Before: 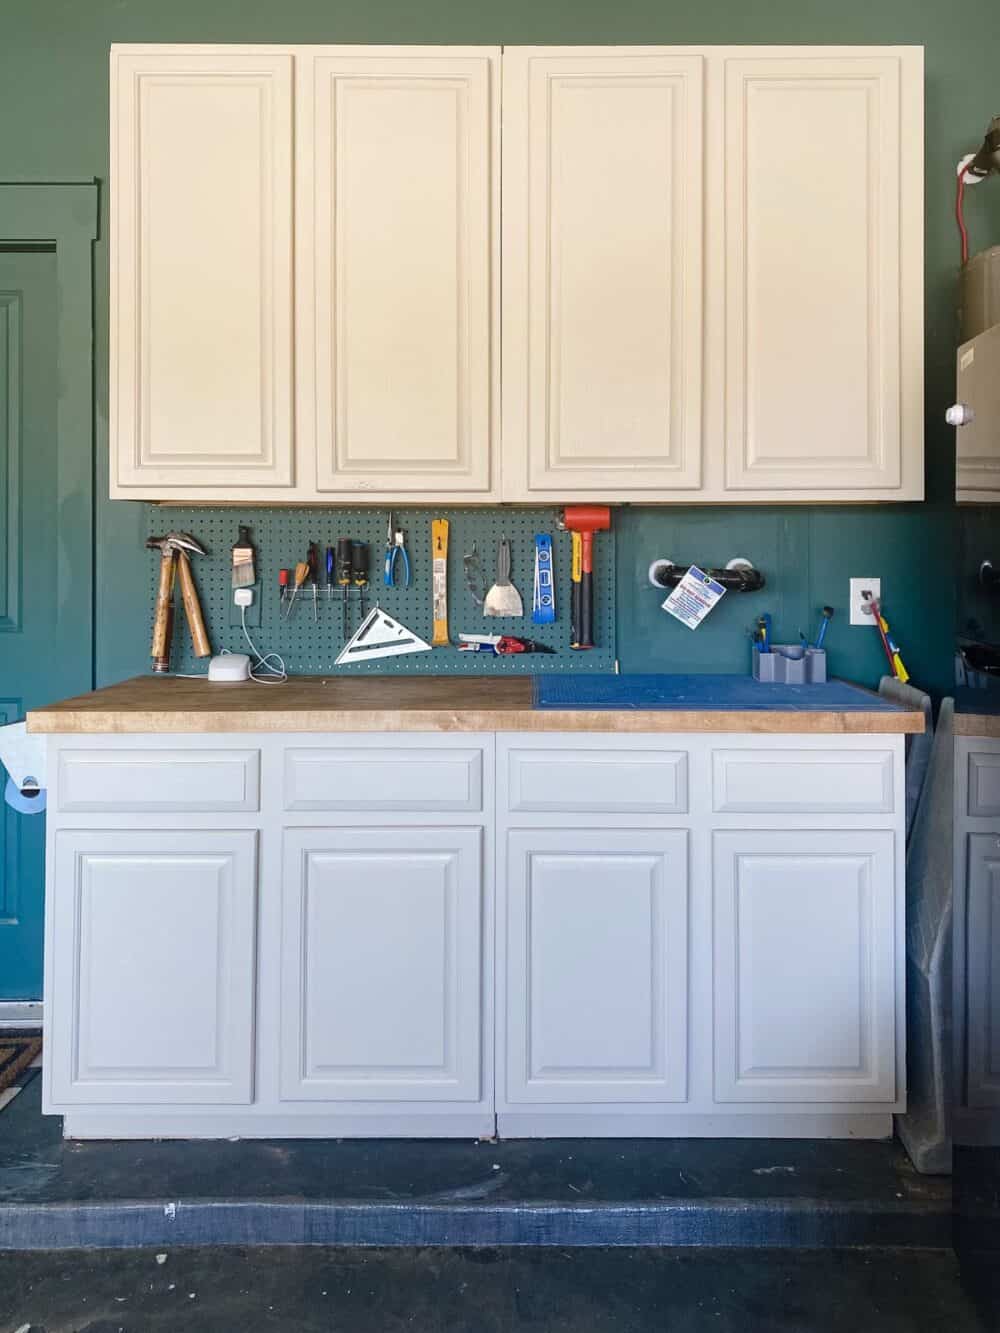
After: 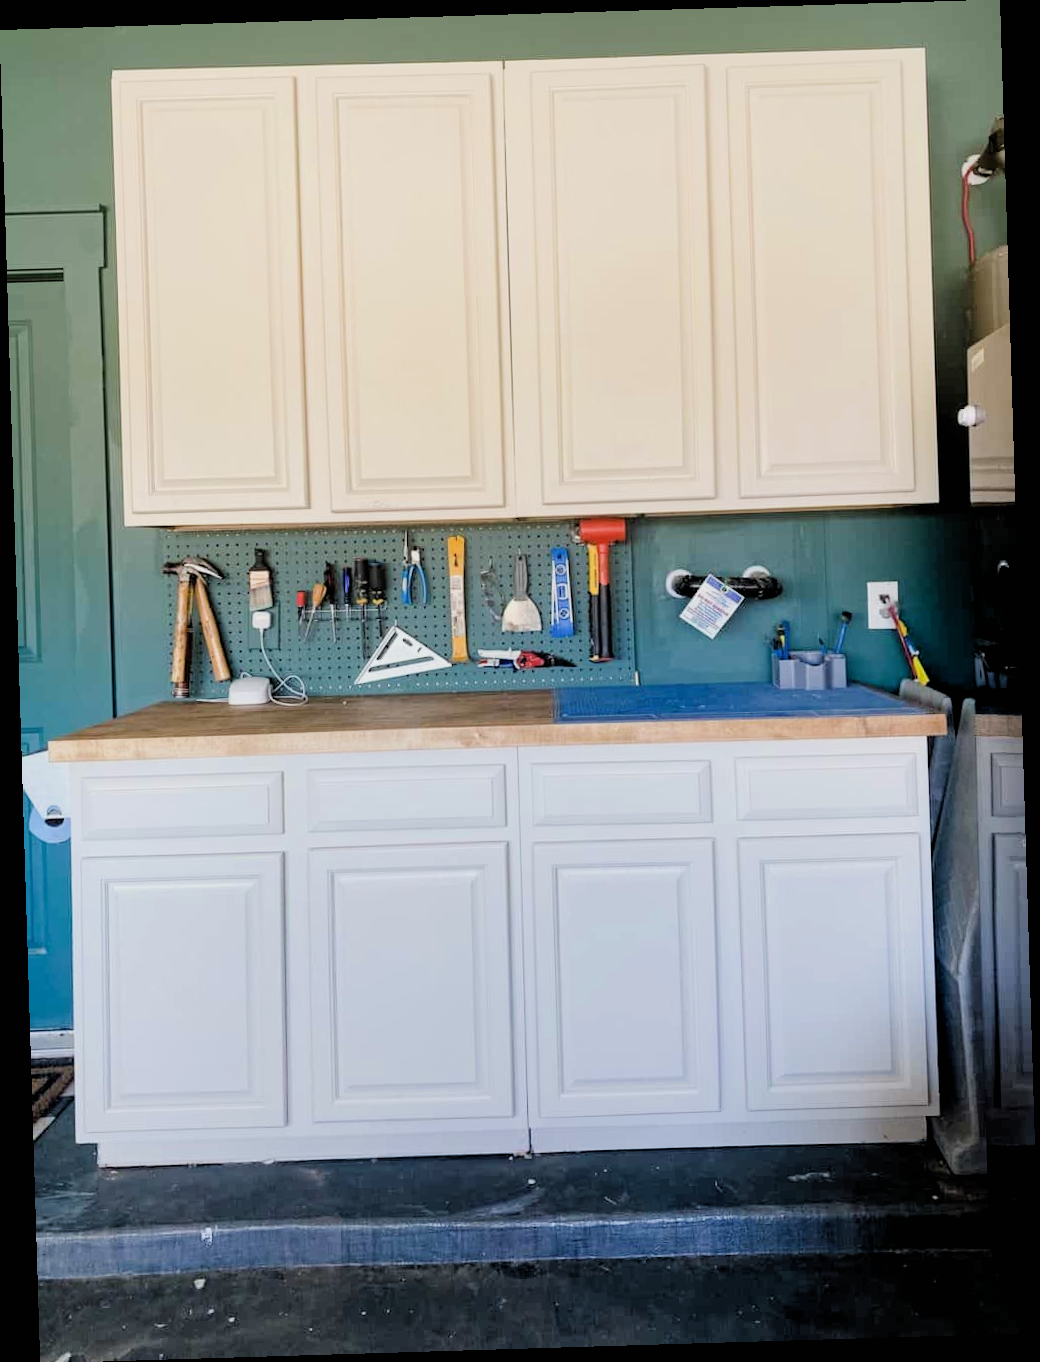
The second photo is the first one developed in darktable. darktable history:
filmic rgb: black relative exposure -7.65 EV, white relative exposure 4.56 EV, hardness 3.61
rgb levels: levels [[0.01, 0.419, 0.839], [0, 0.5, 1], [0, 0.5, 1]]
rotate and perspective: rotation -1.75°, automatic cropping off
levels: levels [0, 0.474, 0.947]
